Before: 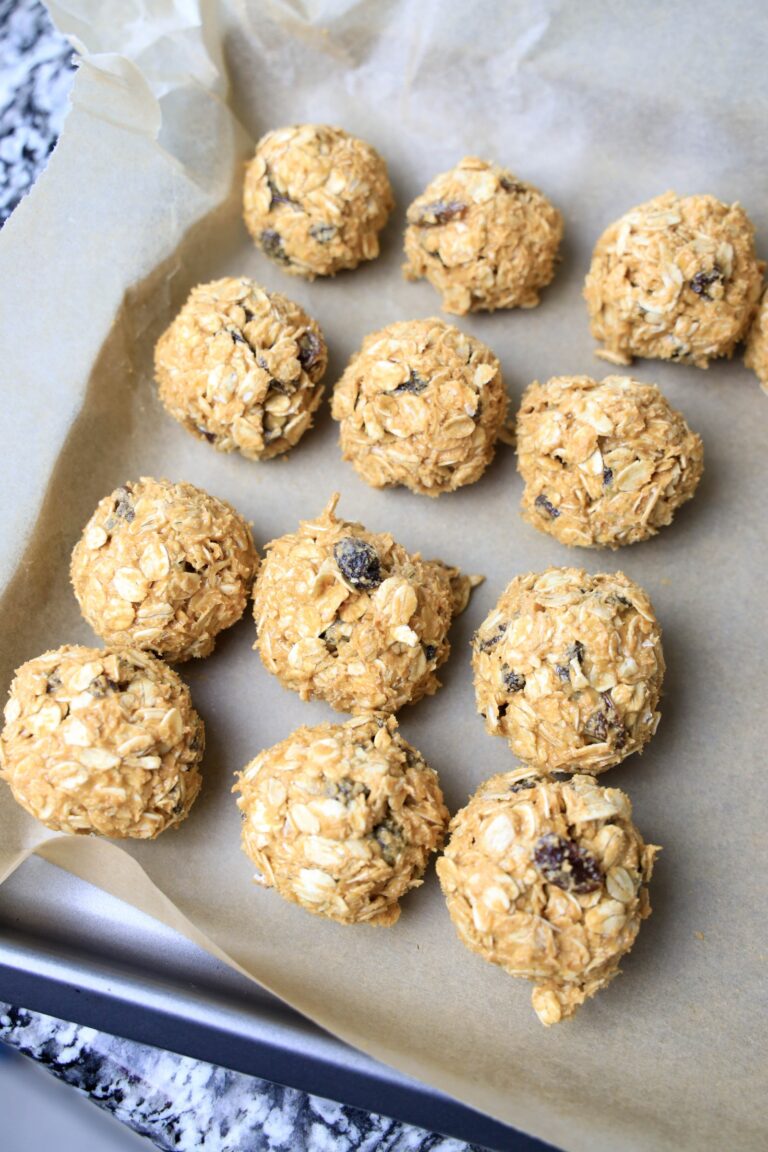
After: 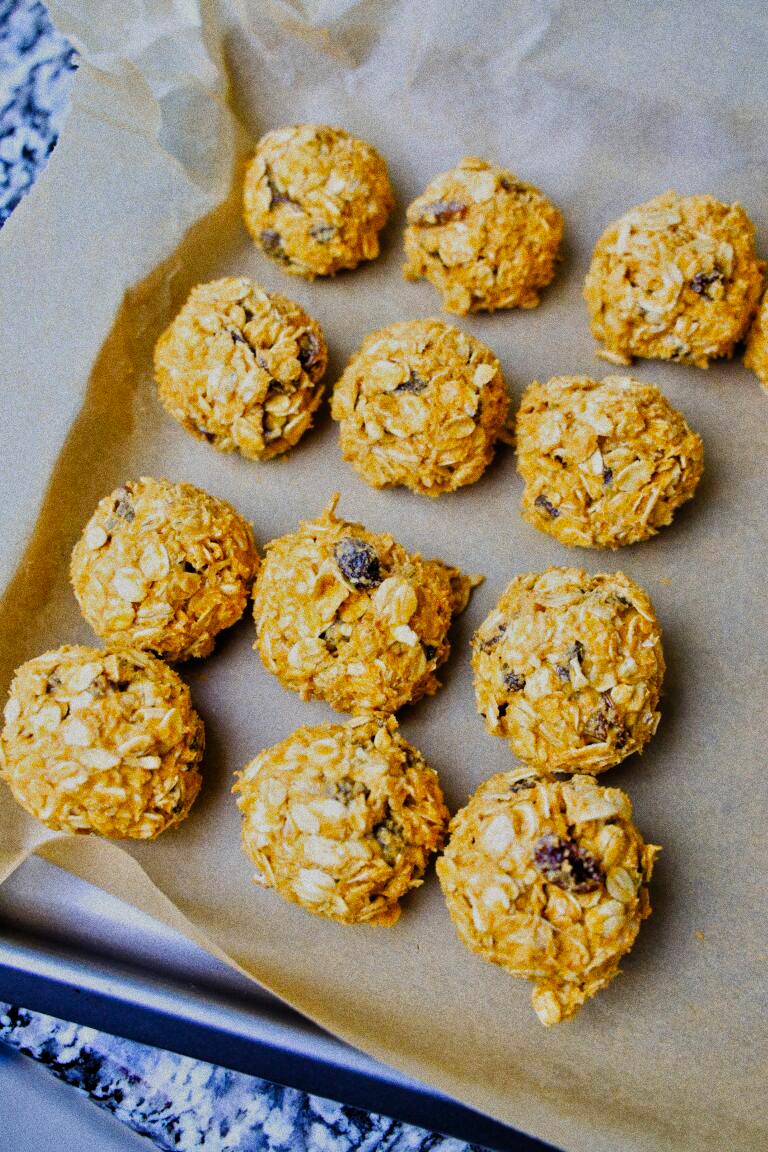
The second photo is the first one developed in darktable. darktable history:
color balance rgb: linear chroma grading › global chroma 15%, perceptual saturation grading › global saturation 30%
grain: coarseness 0.09 ISO, strength 40%
filmic rgb: black relative exposure -6.43 EV, white relative exposure 2.43 EV, threshold 3 EV, hardness 5.27, latitude 0.1%, contrast 1.425, highlights saturation mix 2%, preserve chrominance no, color science v5 (2021), contrast in shadows safe, contrast in highlights safe, enable highlight reconstruction true
tone equalizer: -8 EV -0.002 EV, -7 EV 0.005 EV, -6 EV -0.008 EV, -5 EV 0.007 EV, -4 EV -0.042 EV, -3 EV -0.233 EV, -2 EV -0.662 EV, -1 EV -0.983 EV, +0 EV -0.969 EV, smoothing diameter 2%, edges refinement/feathering 20, mask exposure compensation -1.57 EV, filter diffusion 5
